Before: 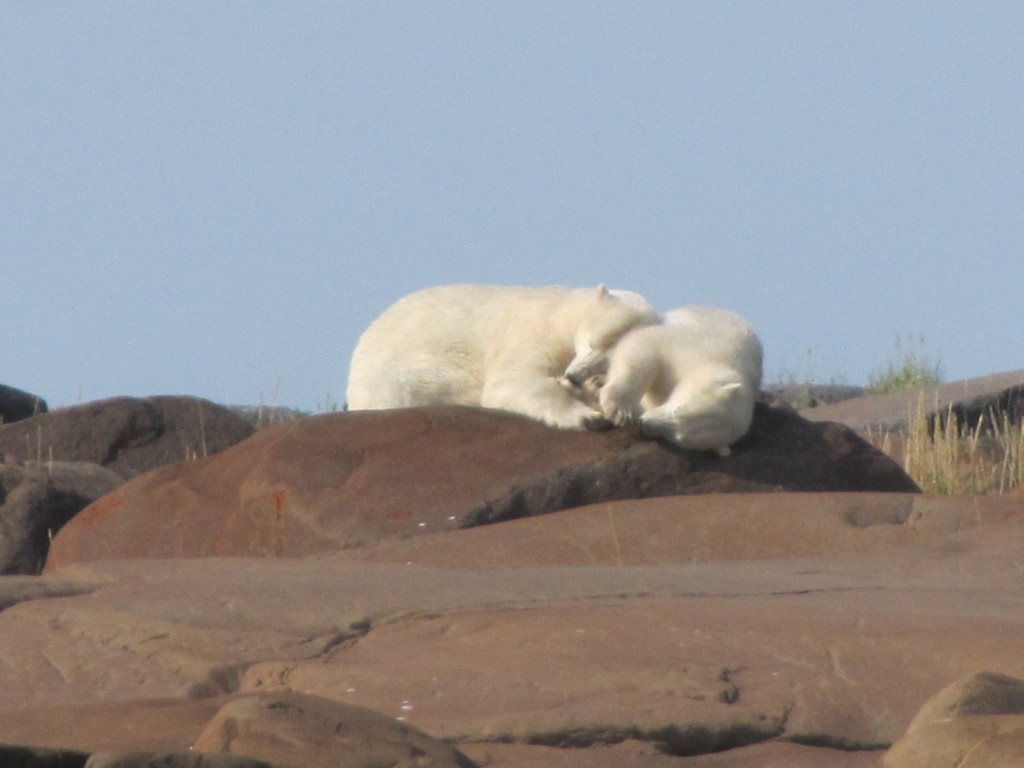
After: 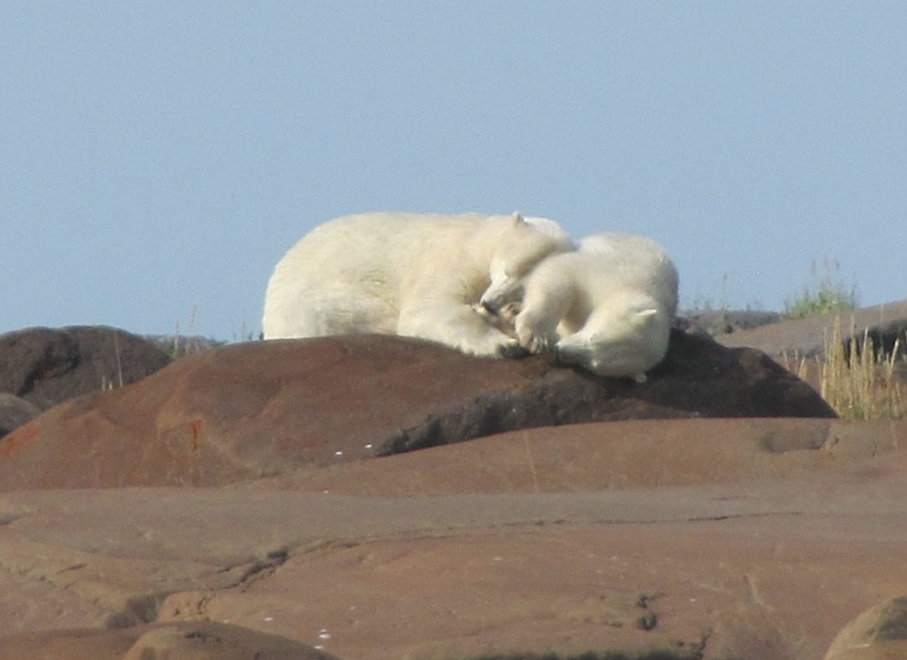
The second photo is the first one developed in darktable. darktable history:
crop and rotate: angle 1.96°, left 5.673%, top 5.673%
white balance: red 0.978, blue 0.999
sharpen: on, module defaults
rotate and perspective: rotation 1.57°, crop left 0.018, crop right 0.982, crop top 0.039, crop bottom 0.961
